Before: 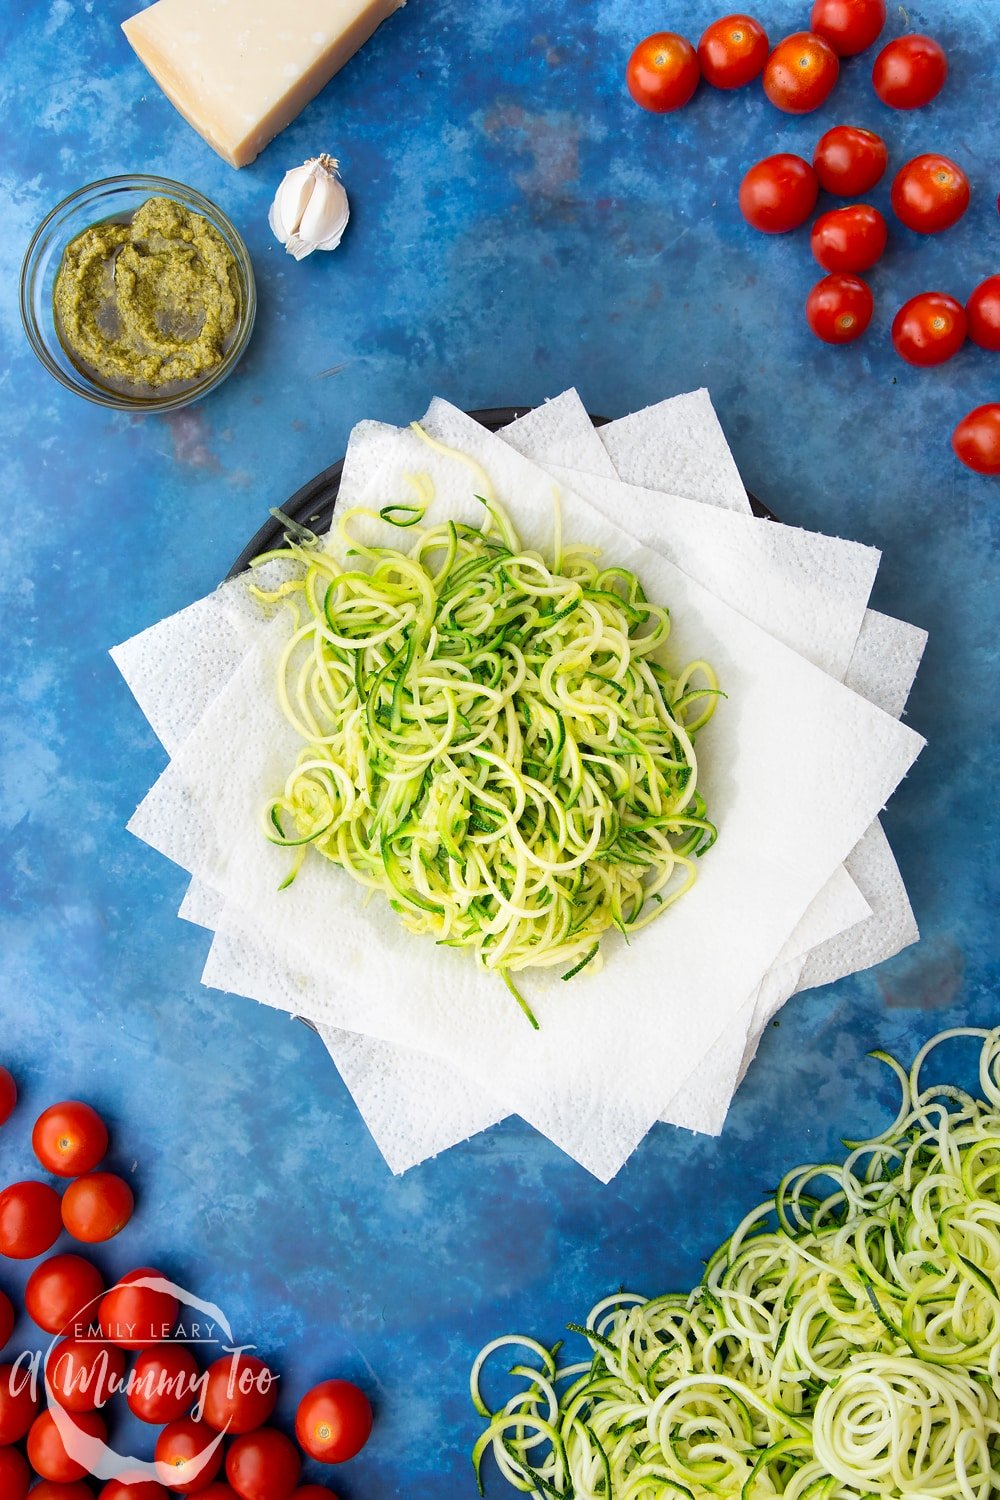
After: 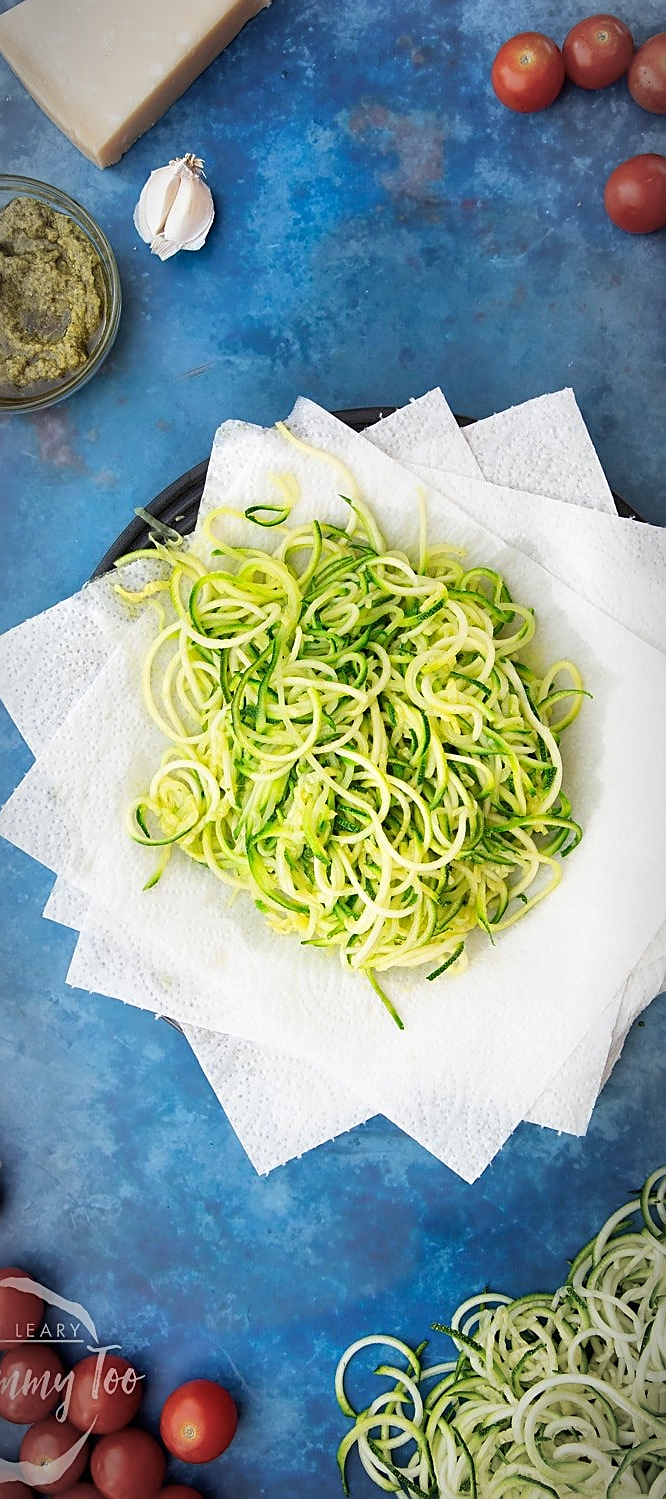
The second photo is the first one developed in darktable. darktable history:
vignetting: automatic ratio true
crop and rotate: left 13.537%, right 19.796%
tone equalizer: on, module defaults
sharpen: on, module defaults
